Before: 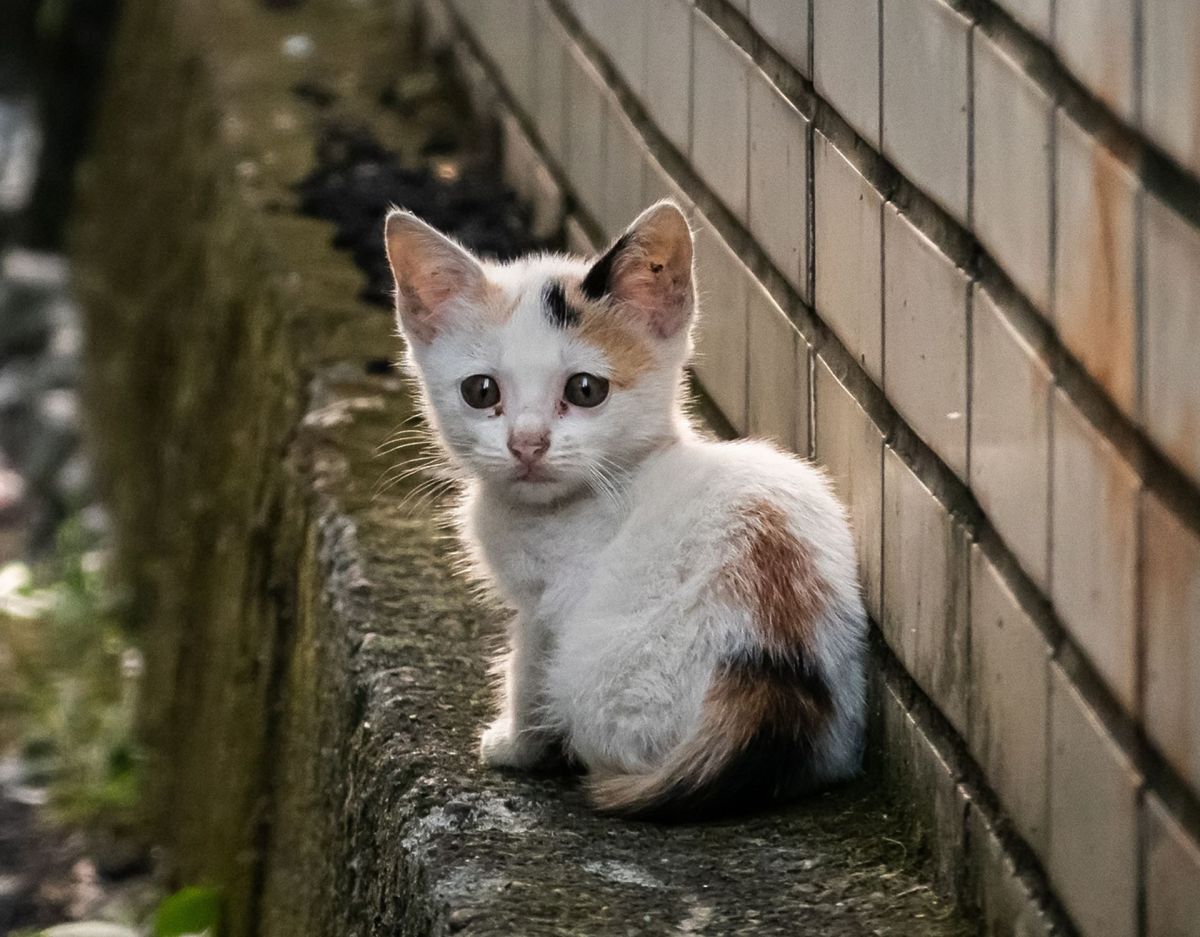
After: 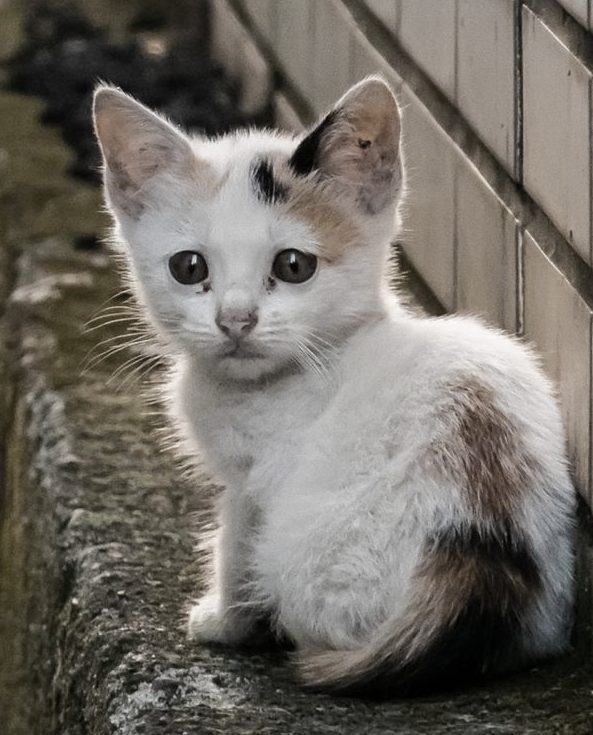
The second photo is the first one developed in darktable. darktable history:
crop and rotate: angle 0.02°, left 24.353%, top 13.219%, right 26.156%, bottom 8.224%
color balance rgb: perceptual saturation grading › global saturation 25%, perceptual brilliance grading › mid-tones 10%, perceptual brilliance grading › shadows 15%, global vibrance 20%
color zones: curves: ch0 [(0, 0.487) (0.241, 0.395) (0.434, 0.373) (0.658, 0.412) (0.838, 0.487)]; ch1 [(0, 0) (0.053, 0.053) (0.211, 0.202) (0.579, 0.259) (0.781, 0.241)]
